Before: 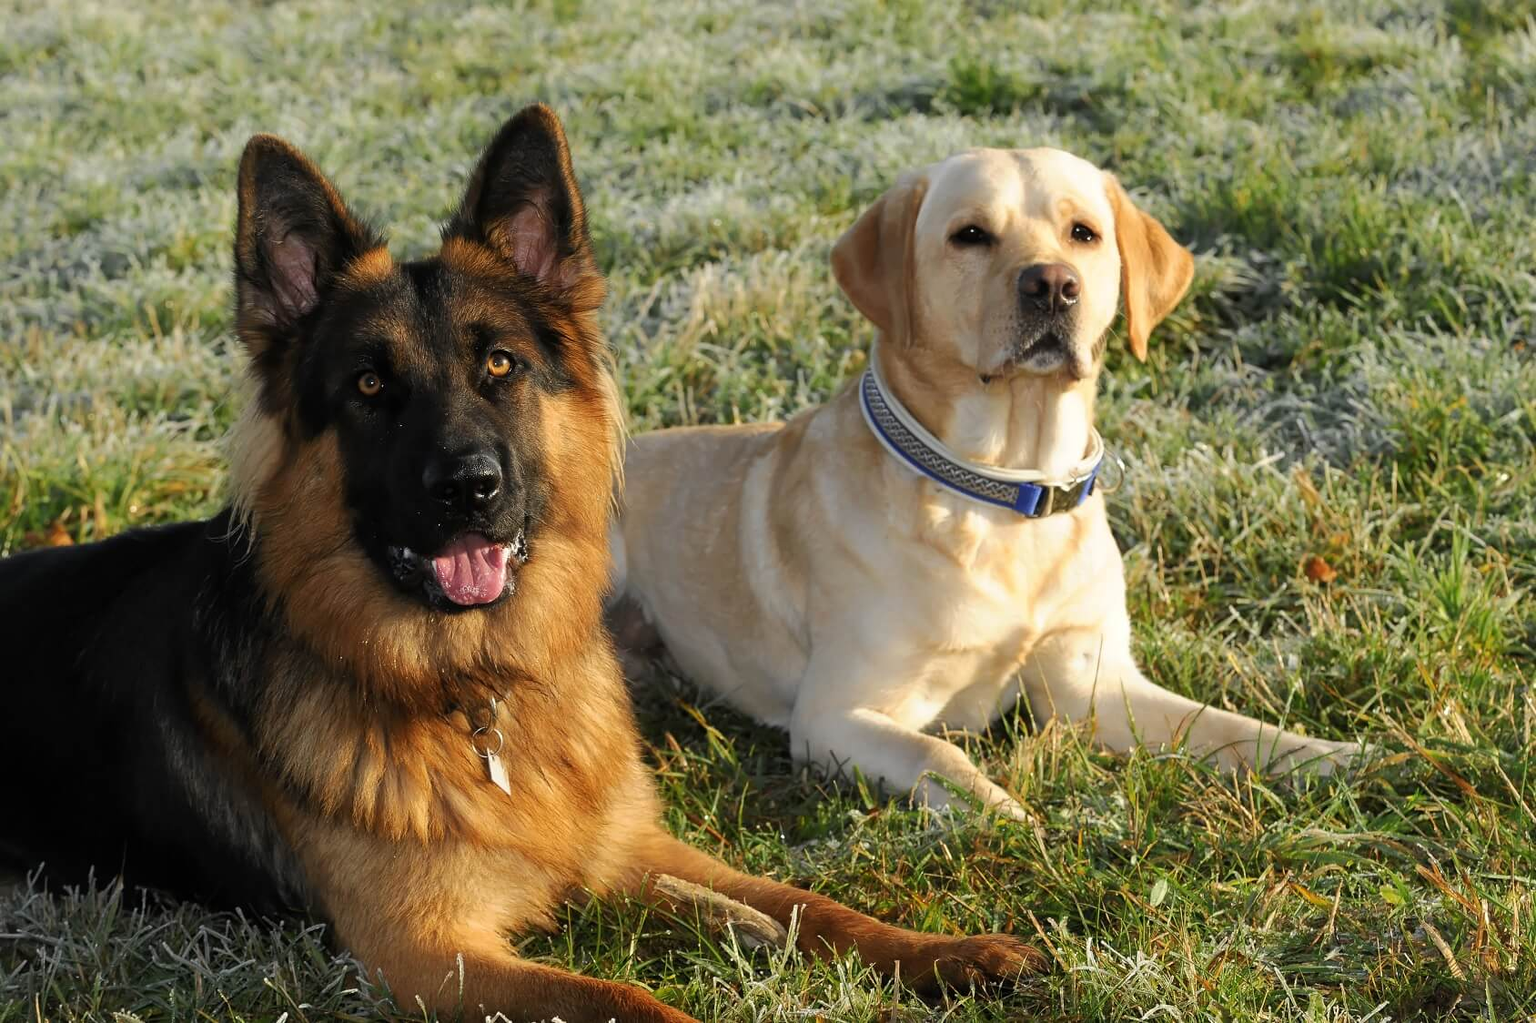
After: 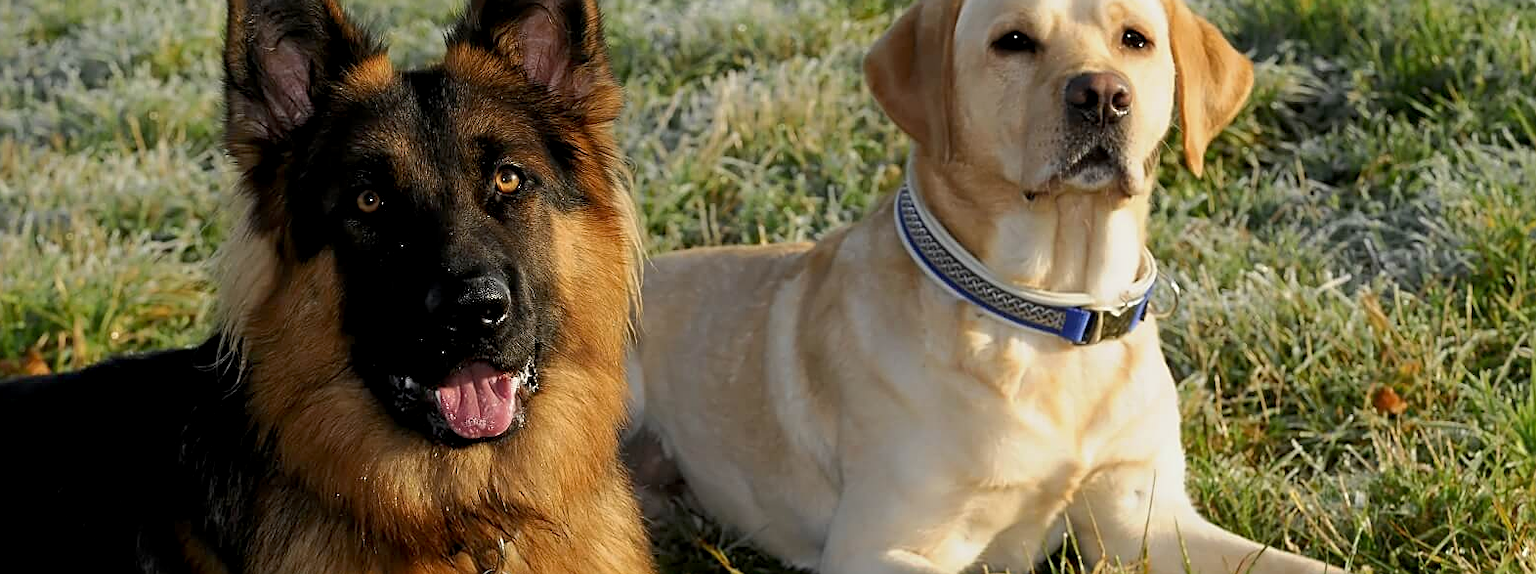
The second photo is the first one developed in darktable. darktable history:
exposure: black level correction 0.006, exposure -0.226 EV, compensate highlight preservation false
sharpen: on, module defaults
crop: left 1.744%, top 19.225%, right 5.069%, bottom 28.357%
